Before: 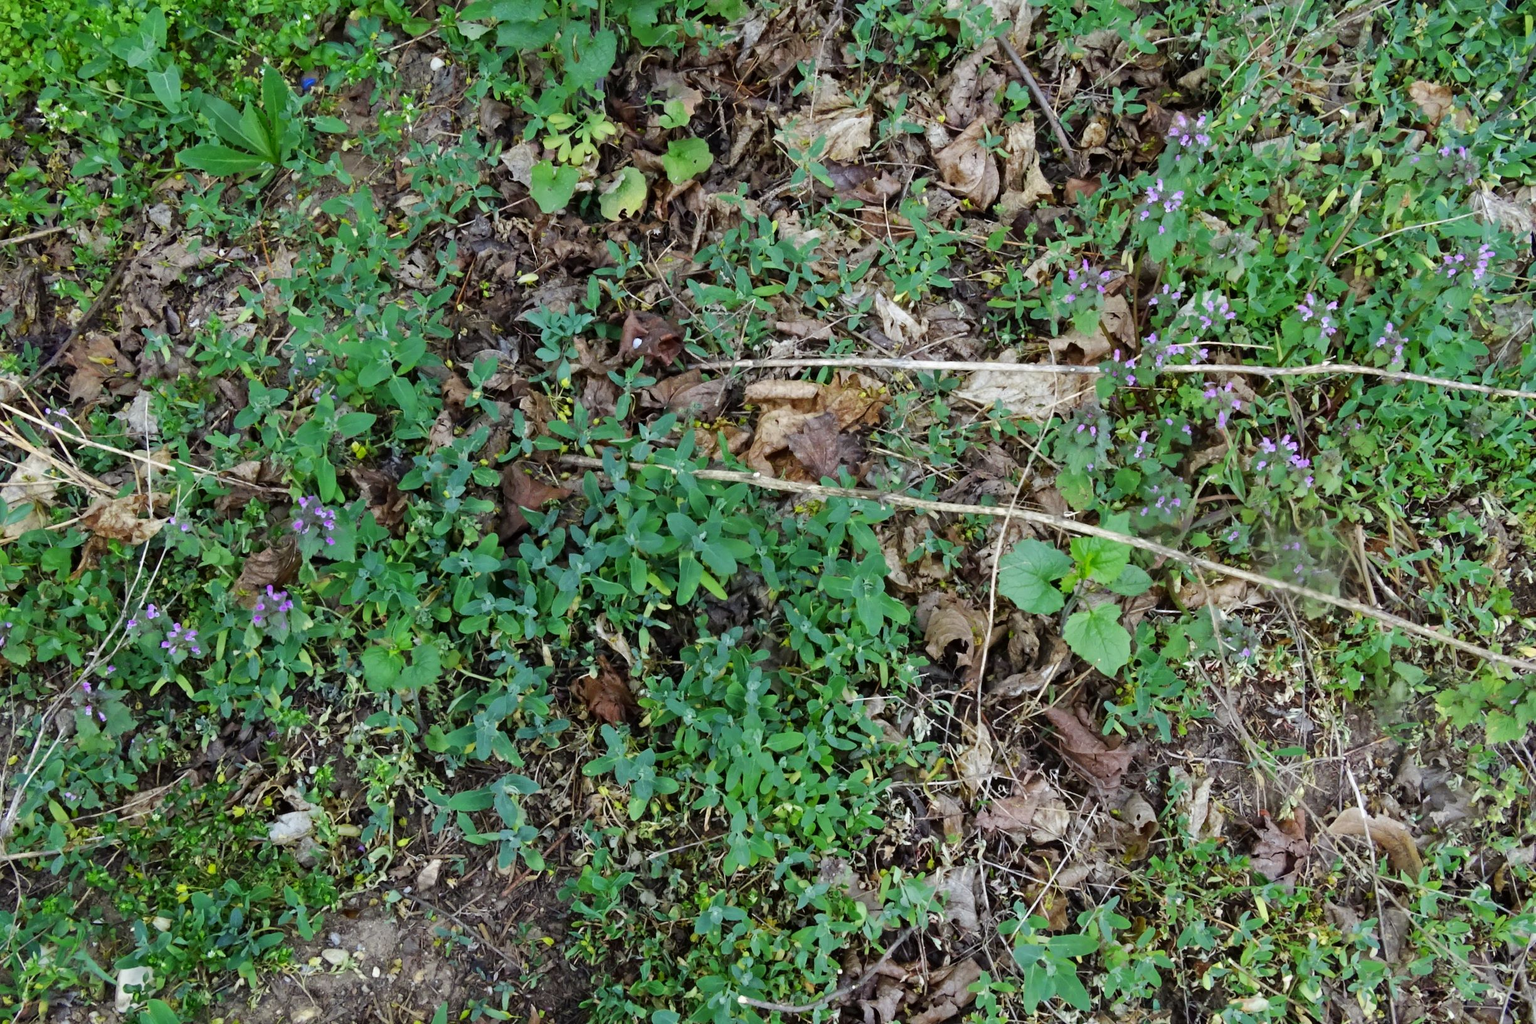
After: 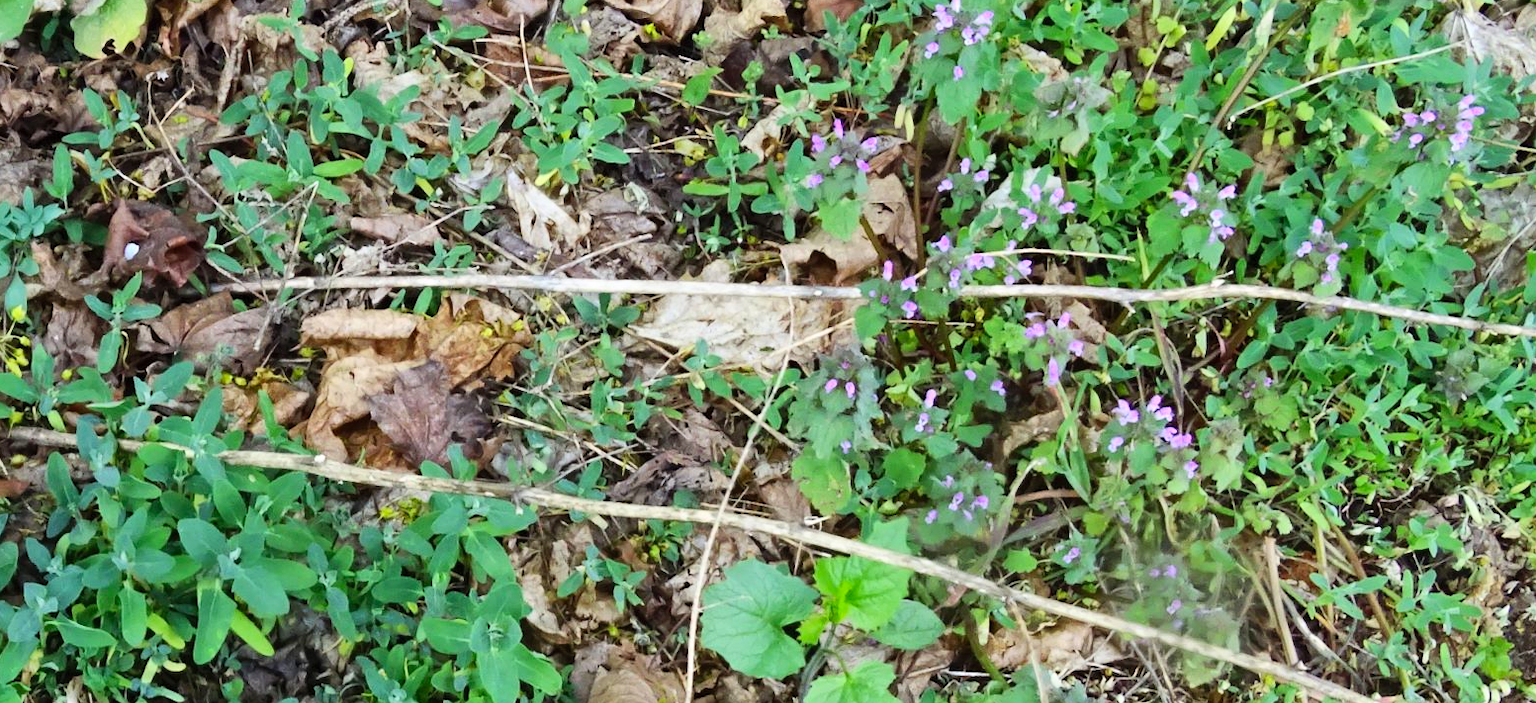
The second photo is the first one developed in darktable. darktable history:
crop: left 36.083%, top 17.994%, right 0.466%, bottom 38.385%
contrast brightness saturation: contrast 0.201, brightness 0.164, saturation 0.227
